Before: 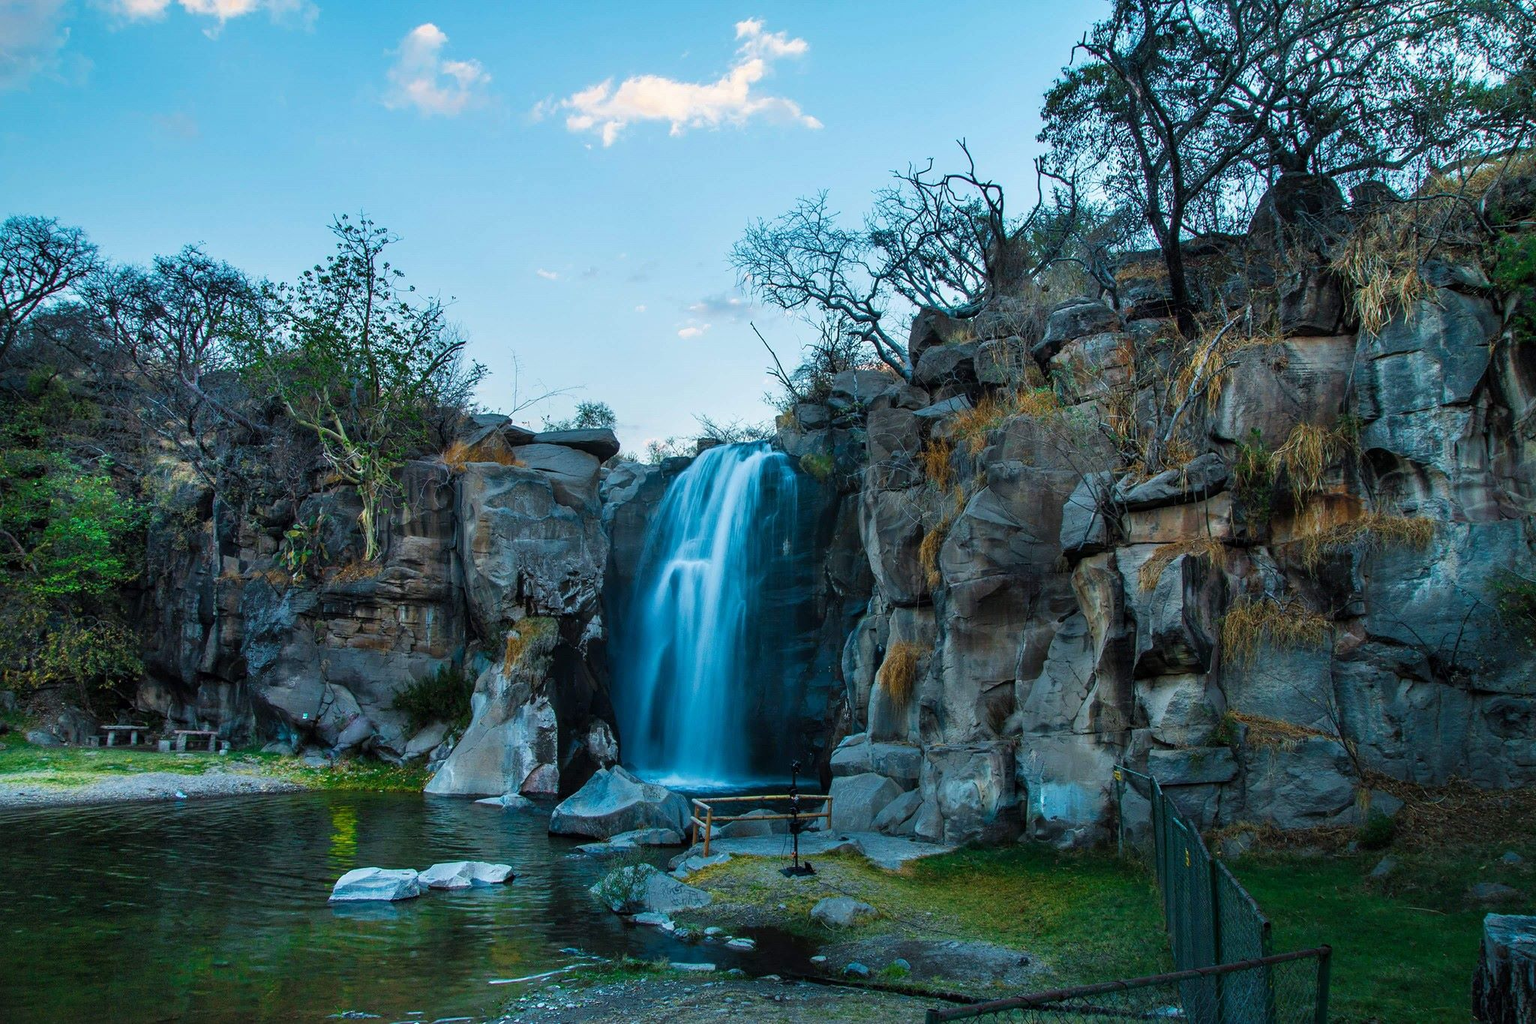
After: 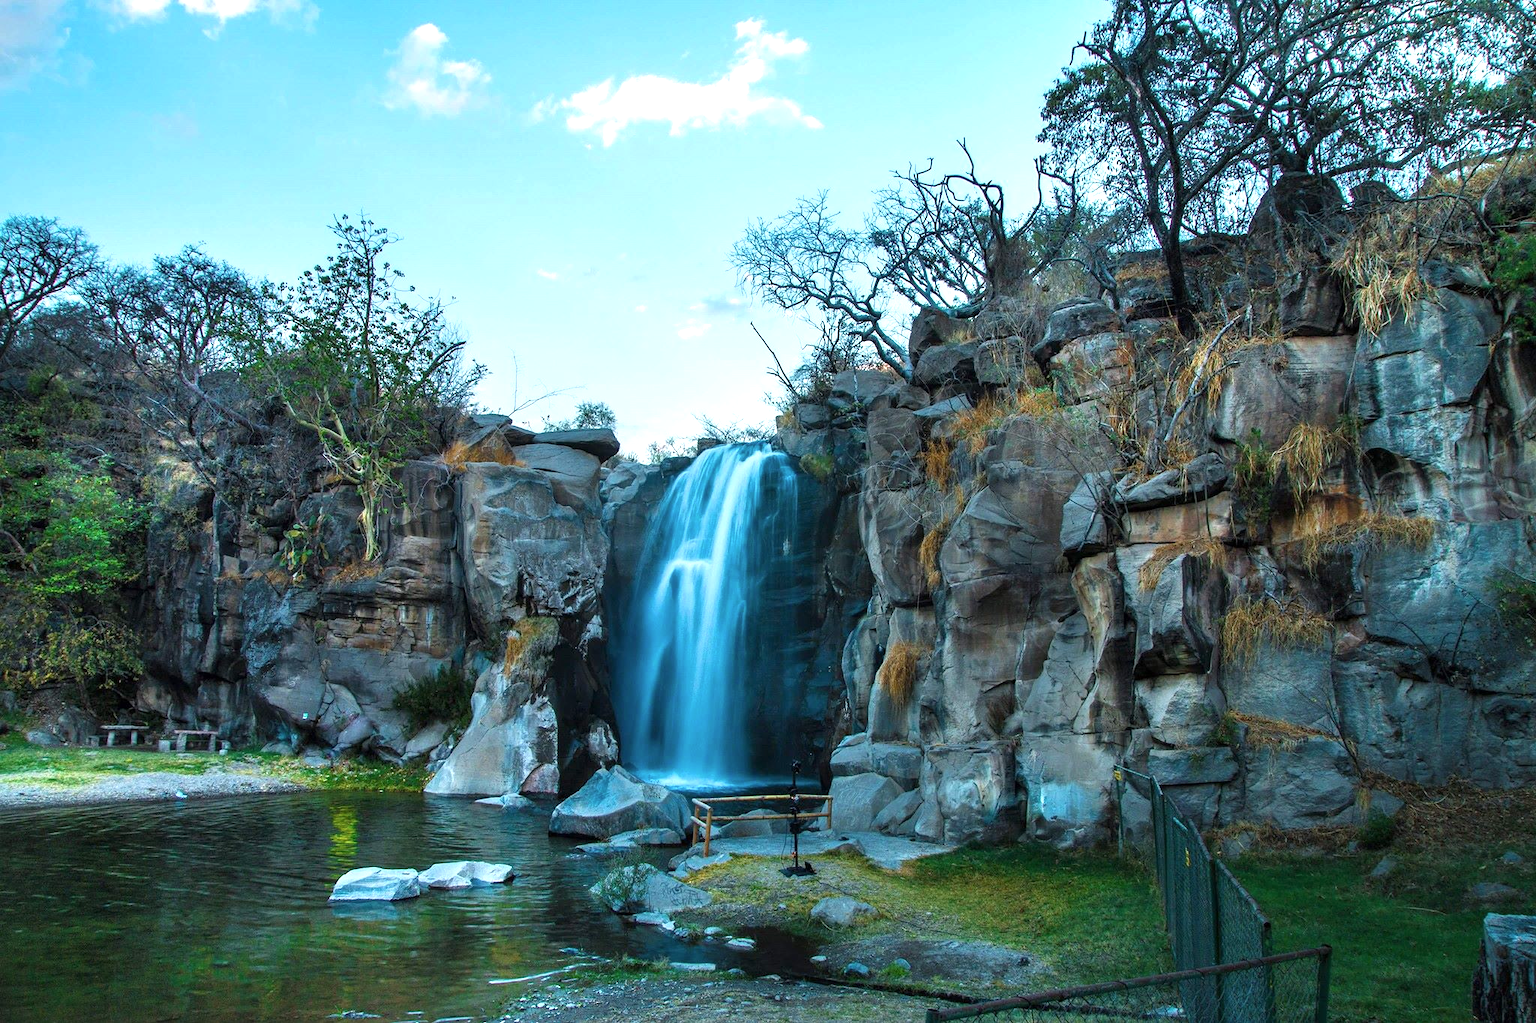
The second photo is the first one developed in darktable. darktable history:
exposure: exposure 0.672 EV, compensate exposure bias true, compensate highlight preservation false
contrast brightness saturation: saturation -0.068
